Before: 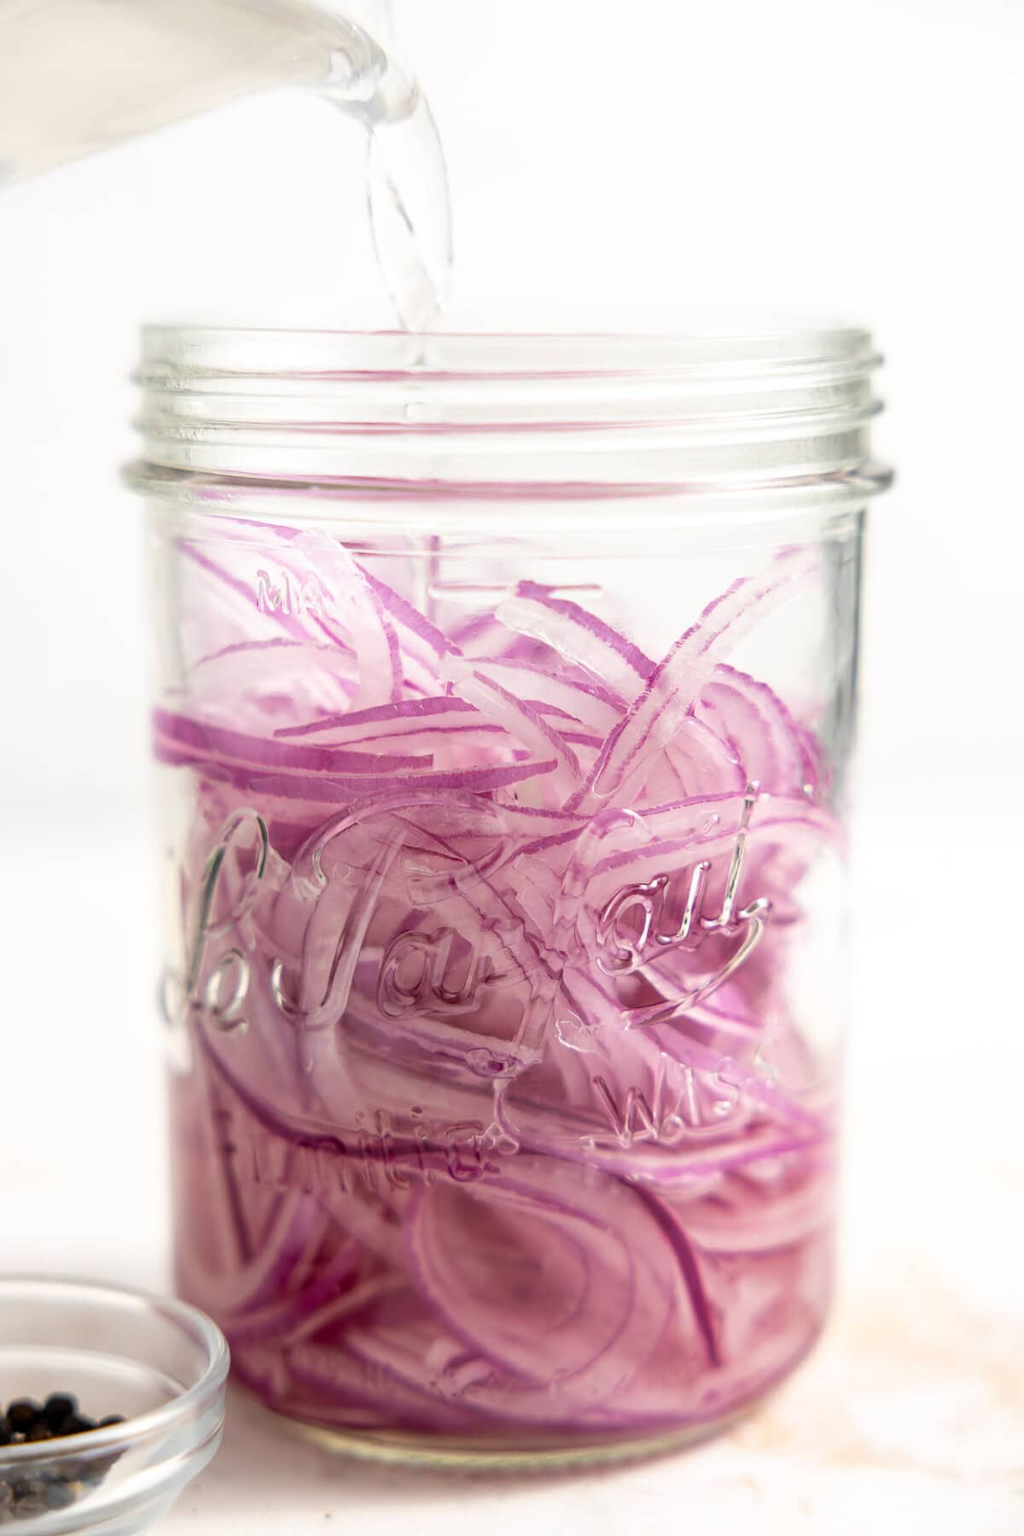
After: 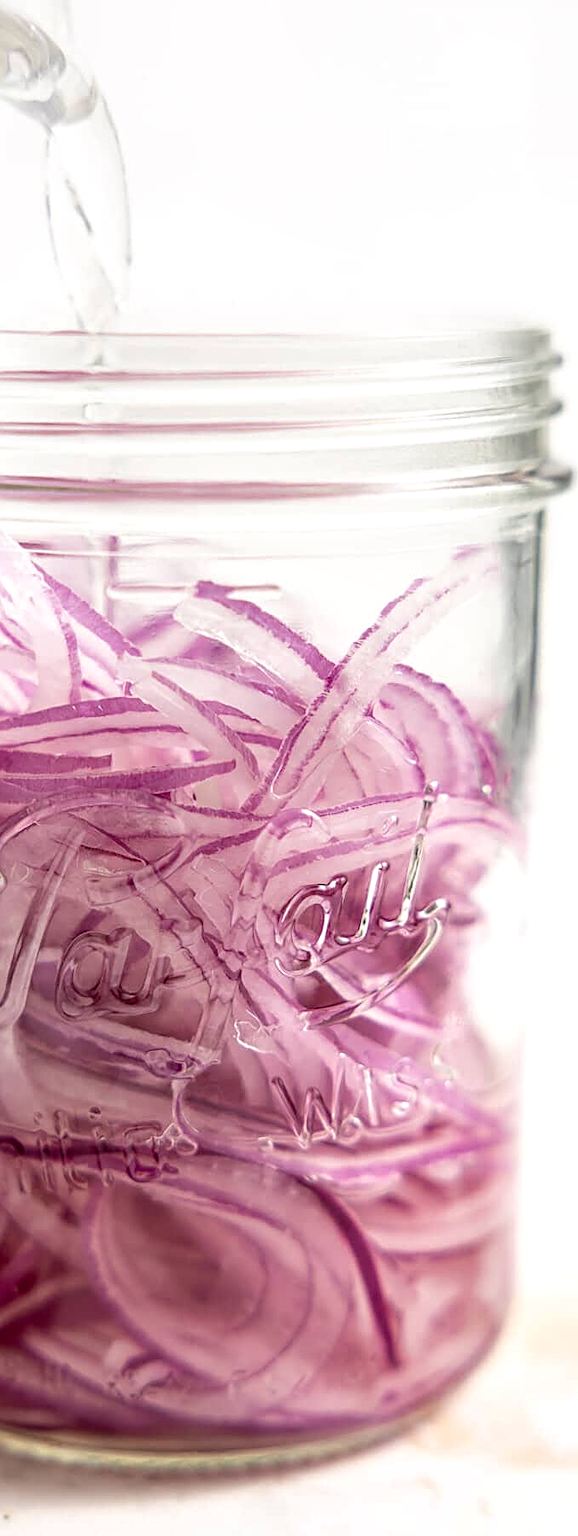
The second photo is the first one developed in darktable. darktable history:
local contrast: detail 130%
sharpen: on, module defaults
crop: left 31.494%, top 0.001%, right 11.928%
